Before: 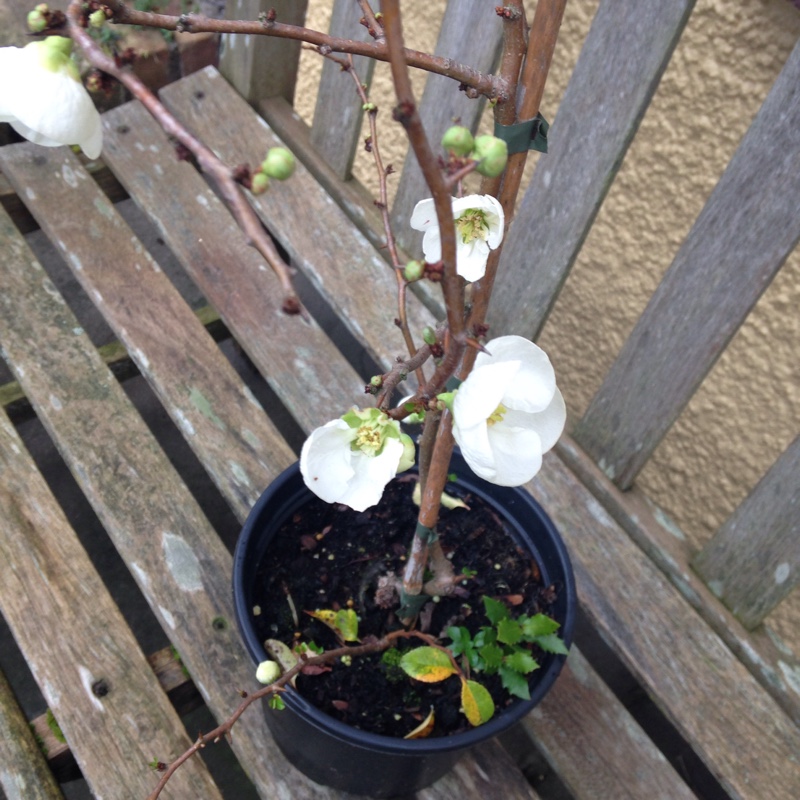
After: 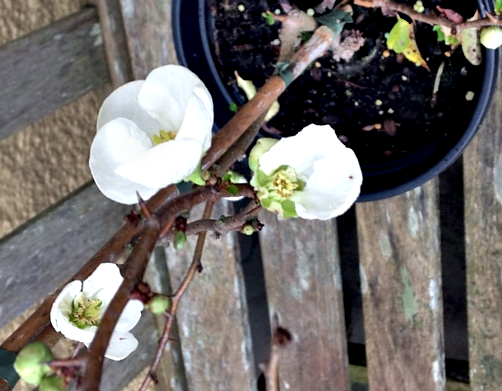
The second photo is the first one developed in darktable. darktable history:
contrast equalizer: y [[0.6 ×6], [0.55 ×6], [0 ×6], [0 ×6], [0 ×6]]
exposure: exposure -0.247 EV, compensate highlight preservation false
shadows and highlights: radius 123.5, shadows 99.03, white point adjustment -2.86, highlights -98.08, soften with gaussian
sharpen: radius 0.986, threshold 0.857
crop and rotate: angle 148.63°, left 9.154%, top 15.63%, right 4.581%, bottom 17.095%
